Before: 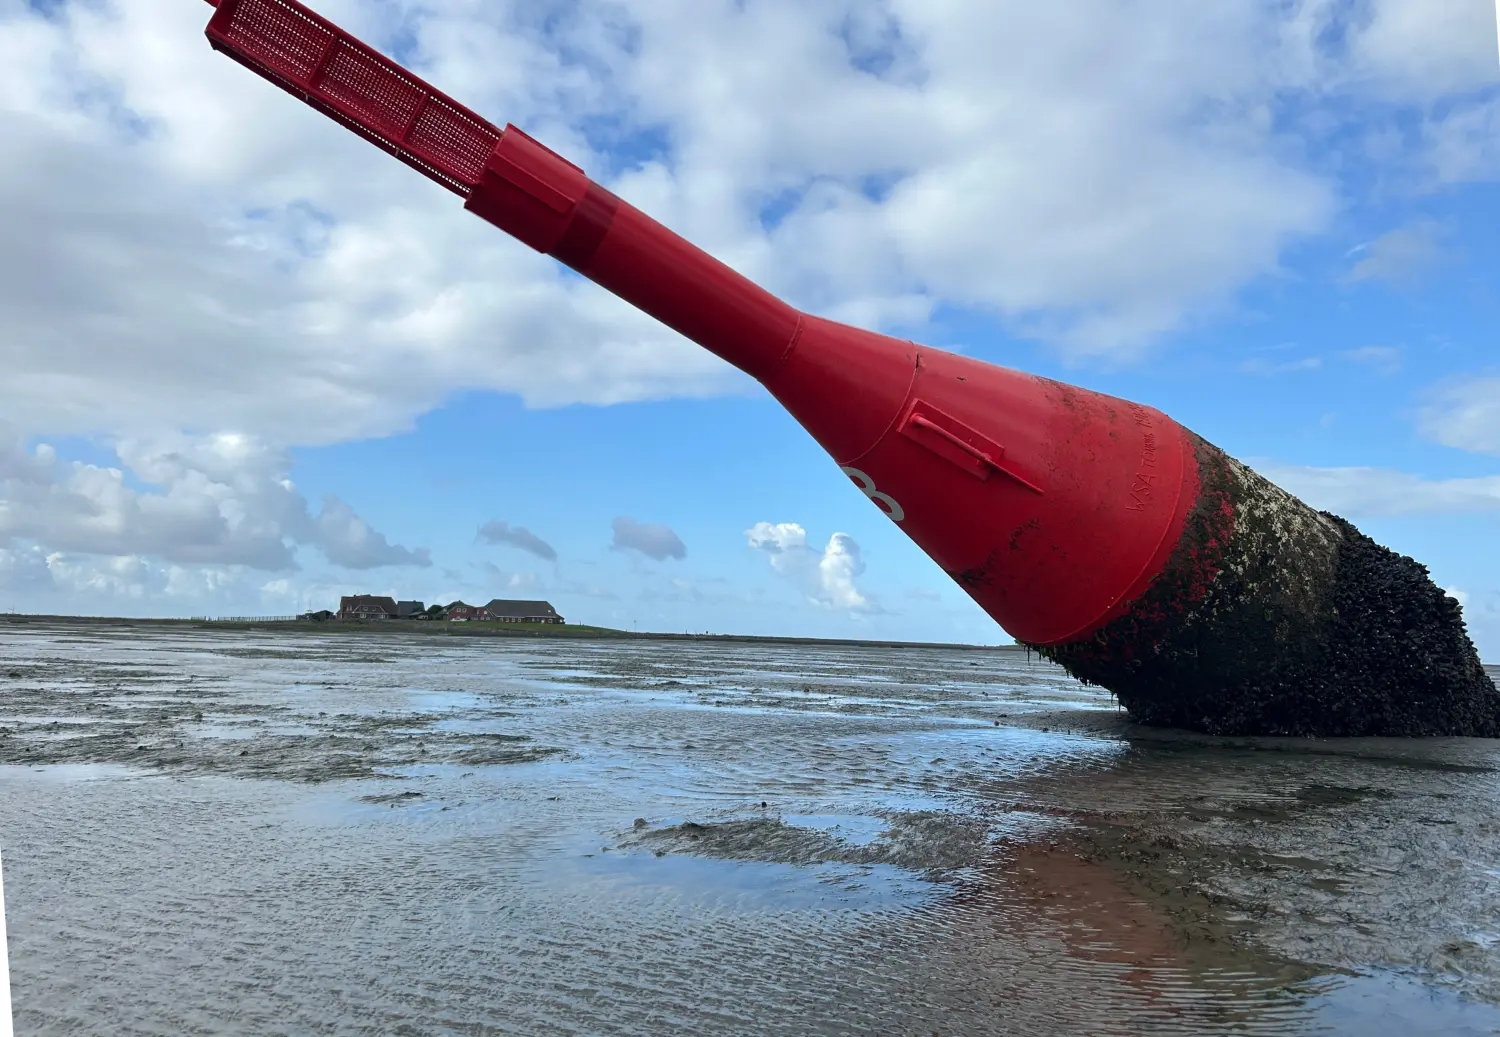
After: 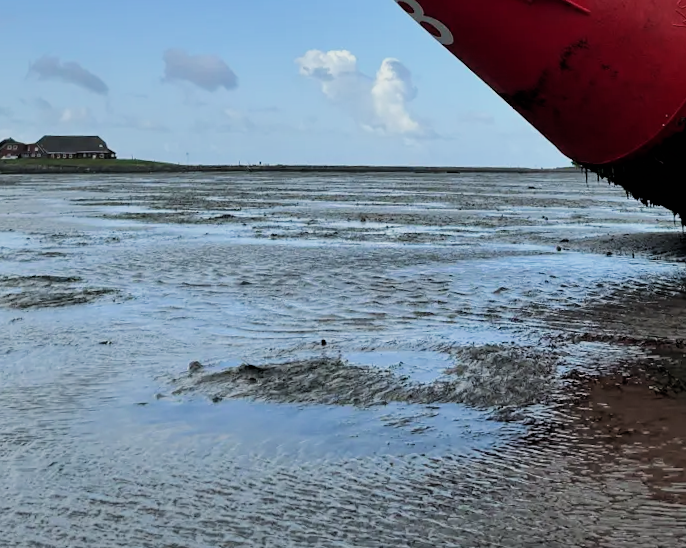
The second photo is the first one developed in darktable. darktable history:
filmic rgb: black relative exposure -5 EV, white relative exposure 3.5 EV, hardness 3.19, contrast 1.2, highlights saturation mix -50%
exposure: compensate exposure bias true, compensate highlight preservation false
crop: left 29.672%, top 41.786%, right 20.851%, bottom 3.487%
rotate and perspective: rotation -1.68°, lens shift (vertical) -0.146, crop left 0.049, crop right 0.912, crop top 0.032, crop bottom 0.96
shadows and highlights: shadows 10, white point adjustment 1, highlights -40
